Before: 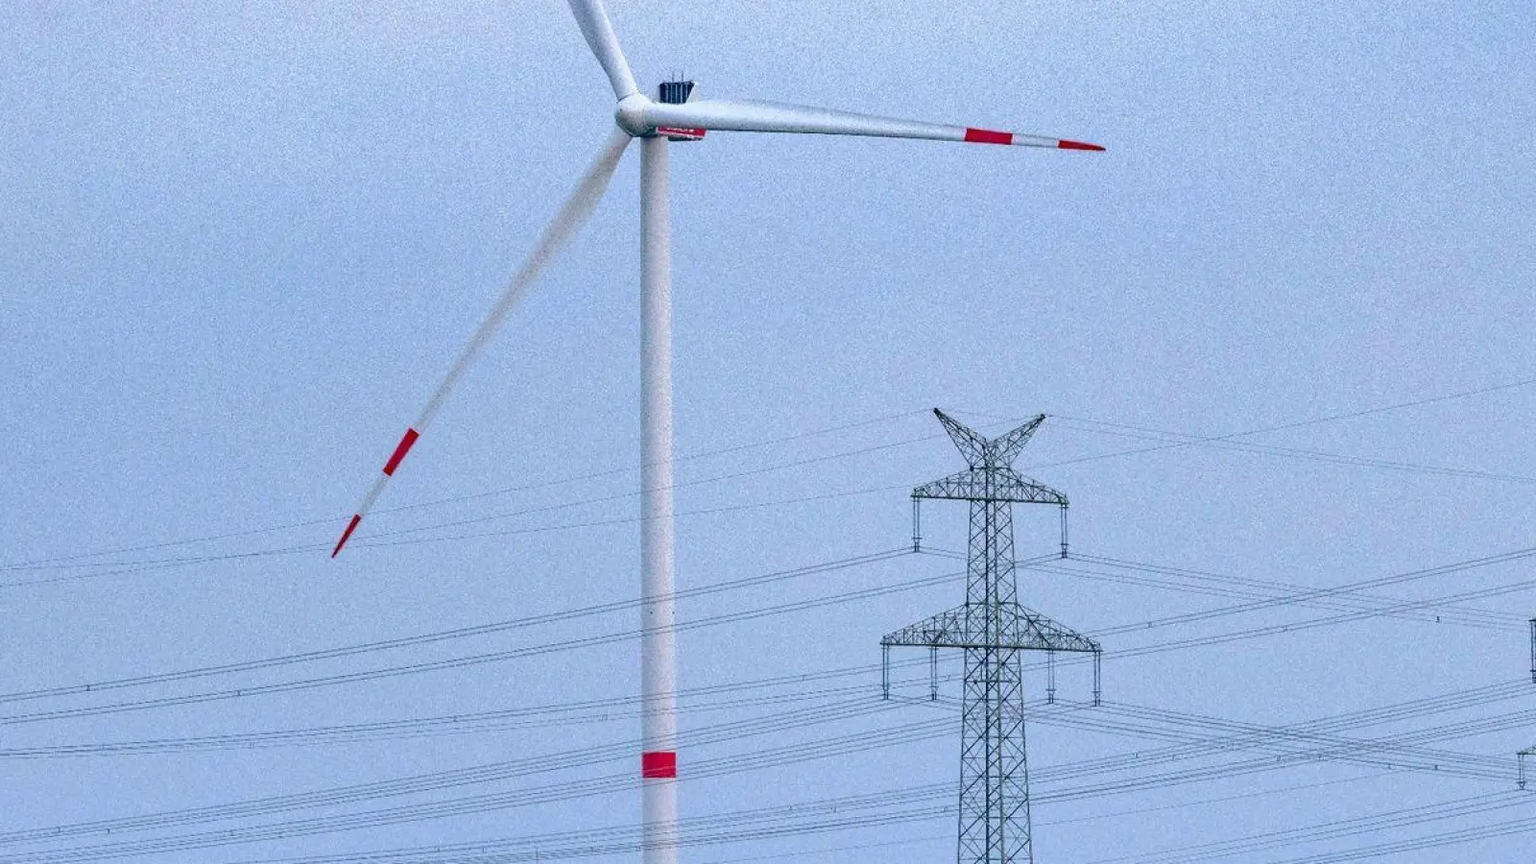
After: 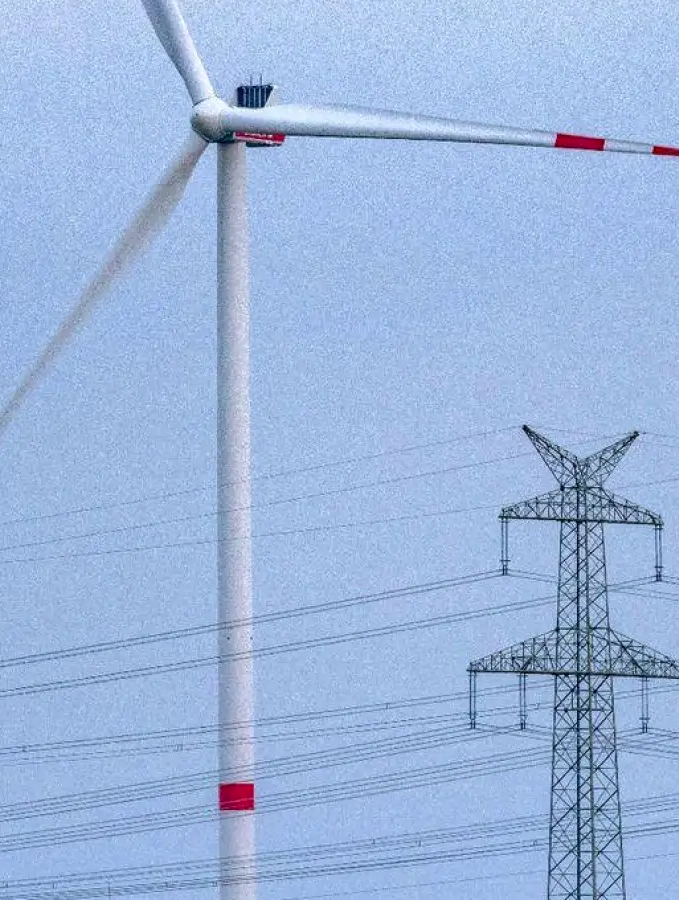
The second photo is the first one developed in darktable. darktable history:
local contrast: on, module defaults
crop: left 28.164%, right 29.344%
